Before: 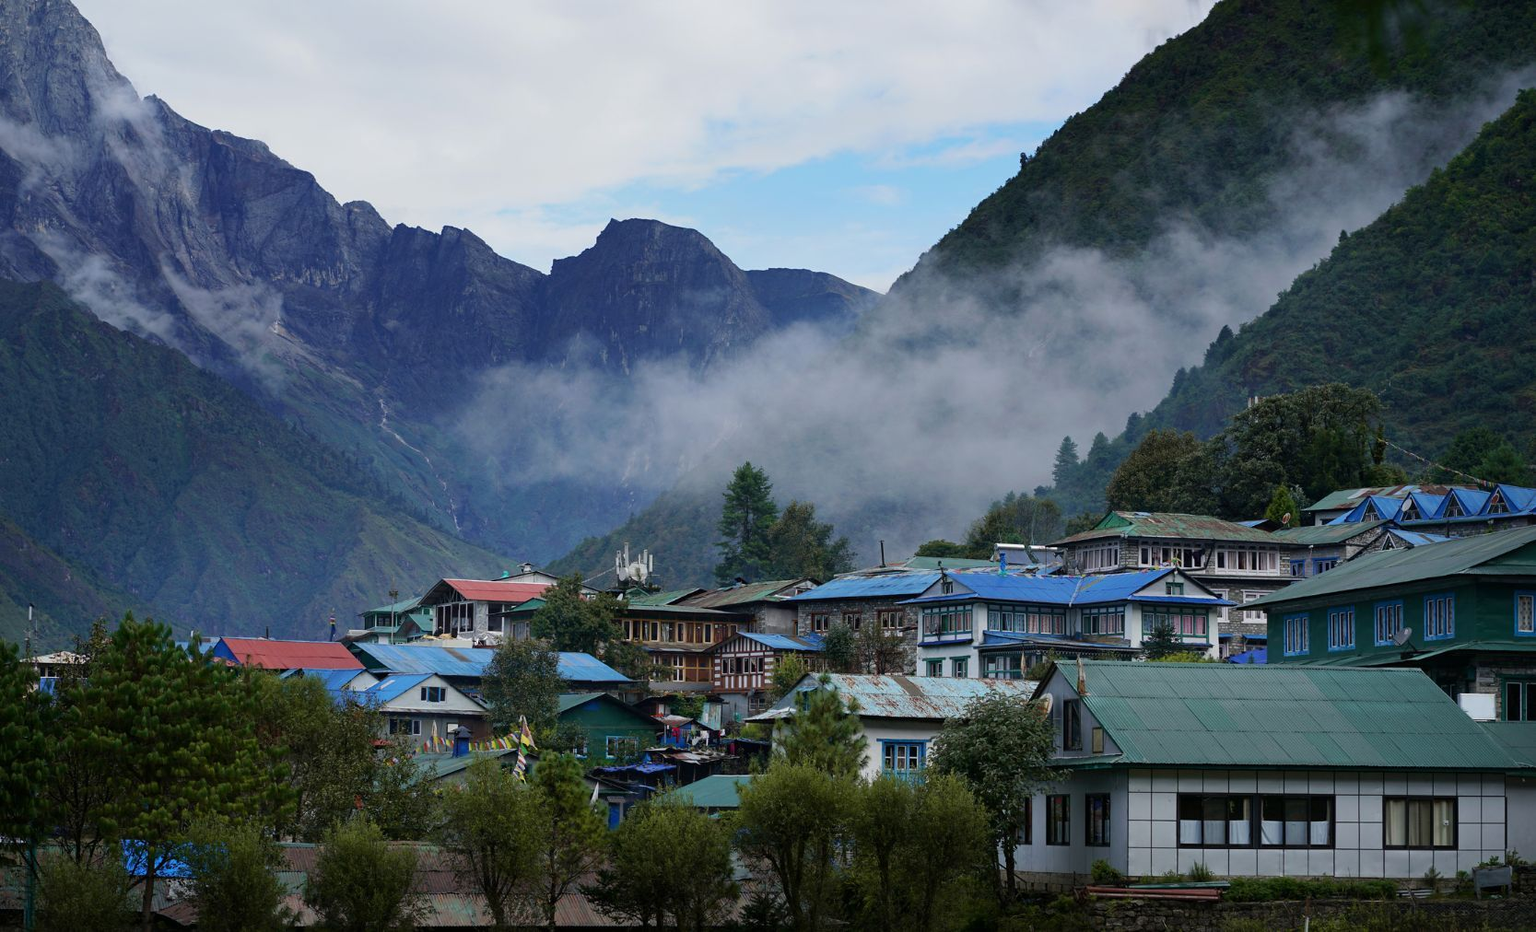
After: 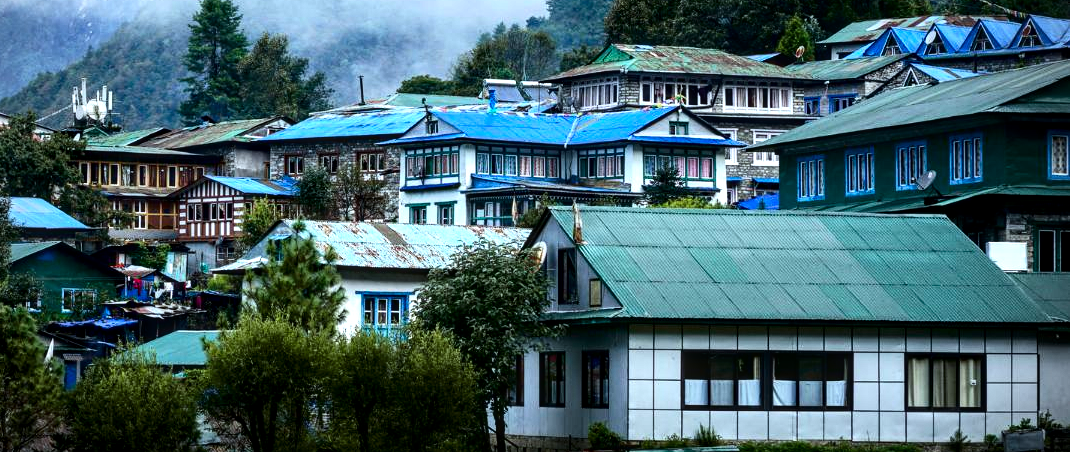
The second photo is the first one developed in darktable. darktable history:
crop and rotate: left 35.801%, top 50.541%, bottom 4.78%
exposure: exposure 0.604 EV, compensate exposure bias true, compensate highlight preservation false
tone equalizer: -8 EV -0.755 EV, -7 EV -0.718 EV, -6 EV -0.561 EV, -5 EV -0.425 EV, -3 EV 0.387 EV, -2 EV 0.6 EV, -1 EV 0.681 EV, +0 EV 0.75 EV
vignetting: brightness -0.343
color calibration: gray › normalize channels true, illuminant as shot in camera, x 0.359, y 0.363, temperature 4552.18 K, gamut compression 0.016
local contrast: detail 130%
contrast brightness saturation: contrast 0.195, brightness -0.114, saturation 0.104
